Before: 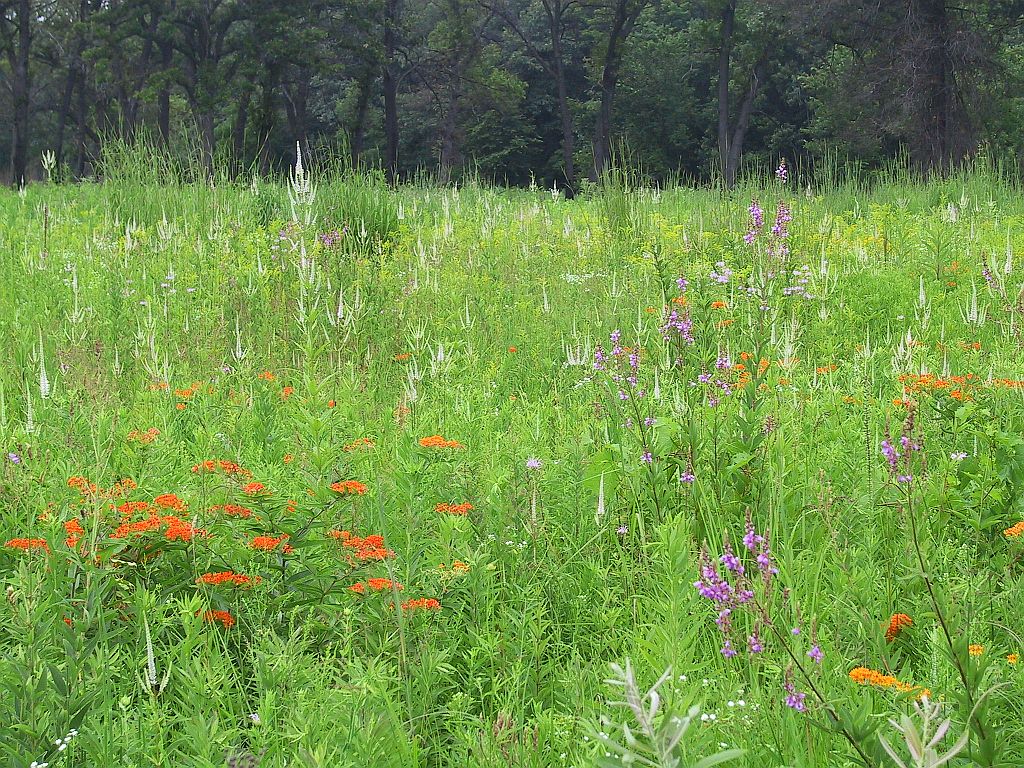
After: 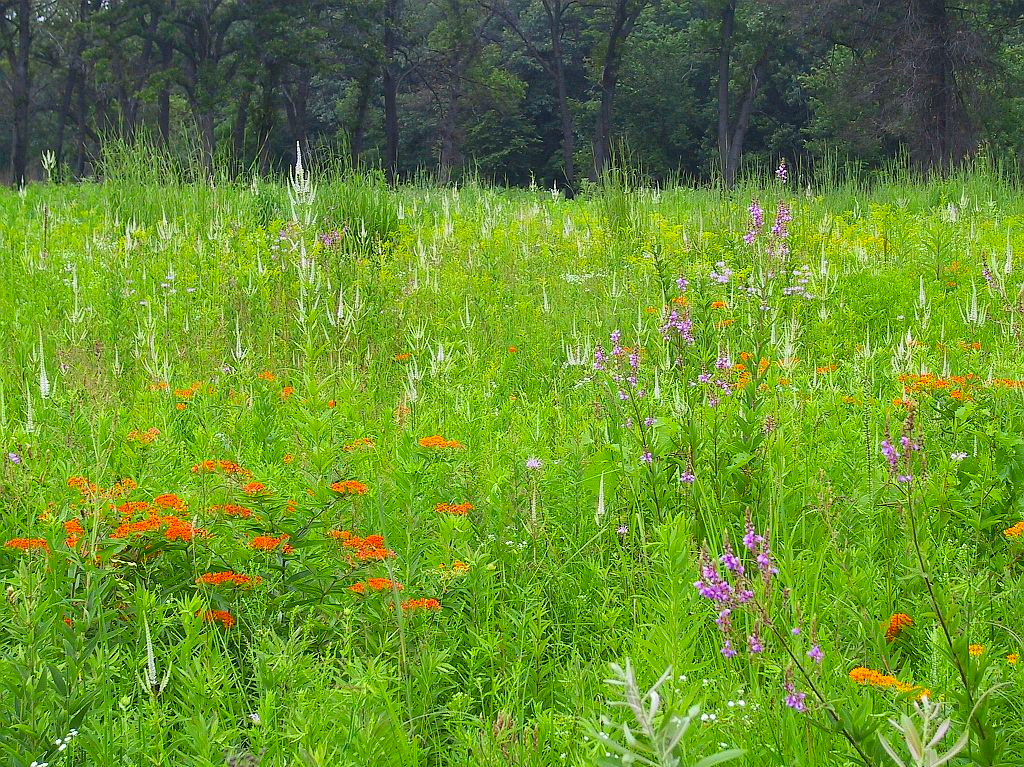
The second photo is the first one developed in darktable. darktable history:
color balance rgb: perceptual saturation grading › global saturation 20%, global vibrance 20%
crop: bottom 0.071%
